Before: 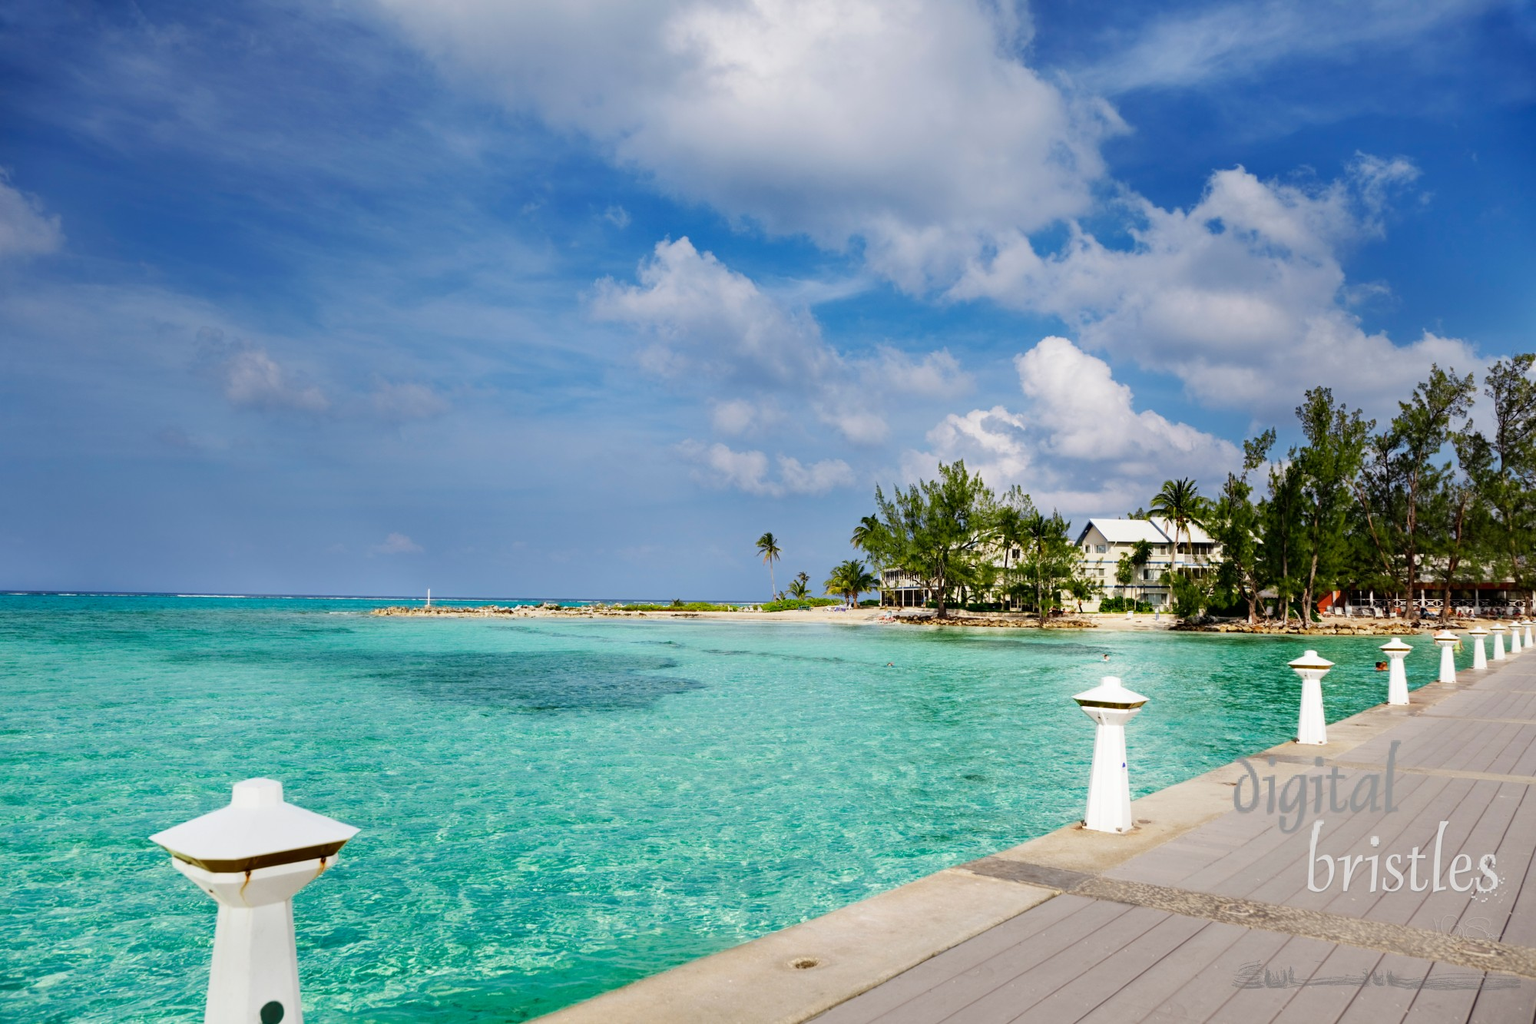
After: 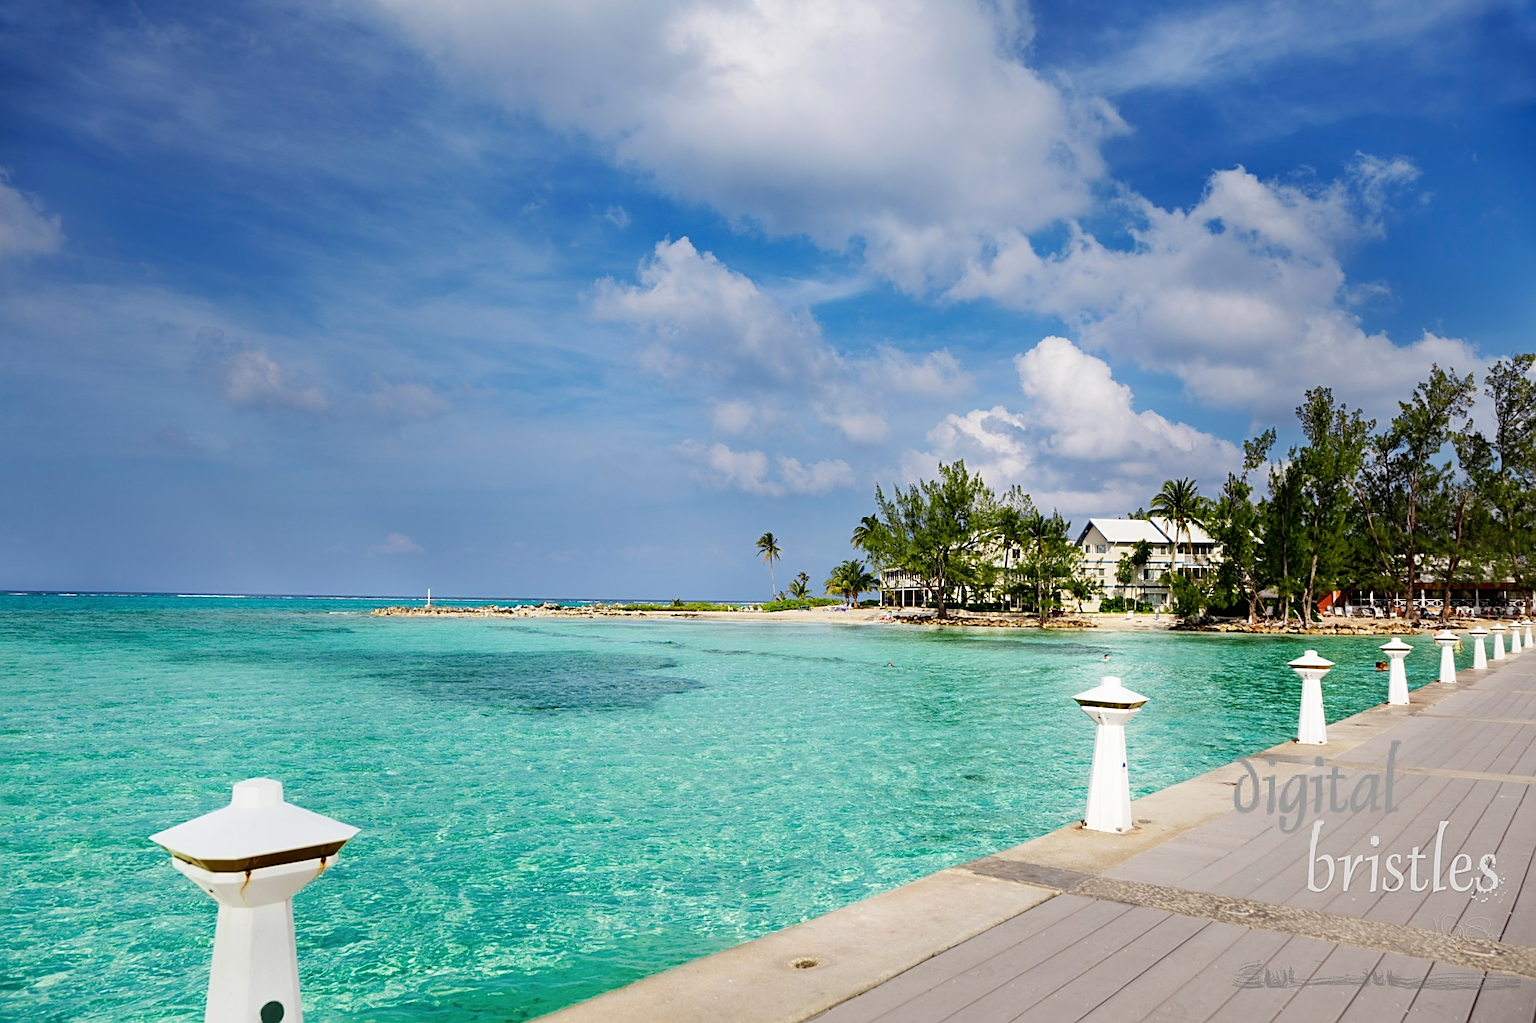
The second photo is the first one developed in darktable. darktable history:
shadows and highlights: radius 93.07, shadows -14.46, white point adjustment 0.23, highlights 31.48, compress 48.23%, highlights color adjustment 52.79%, soften with gaussian
sharpen: on, module defaults
